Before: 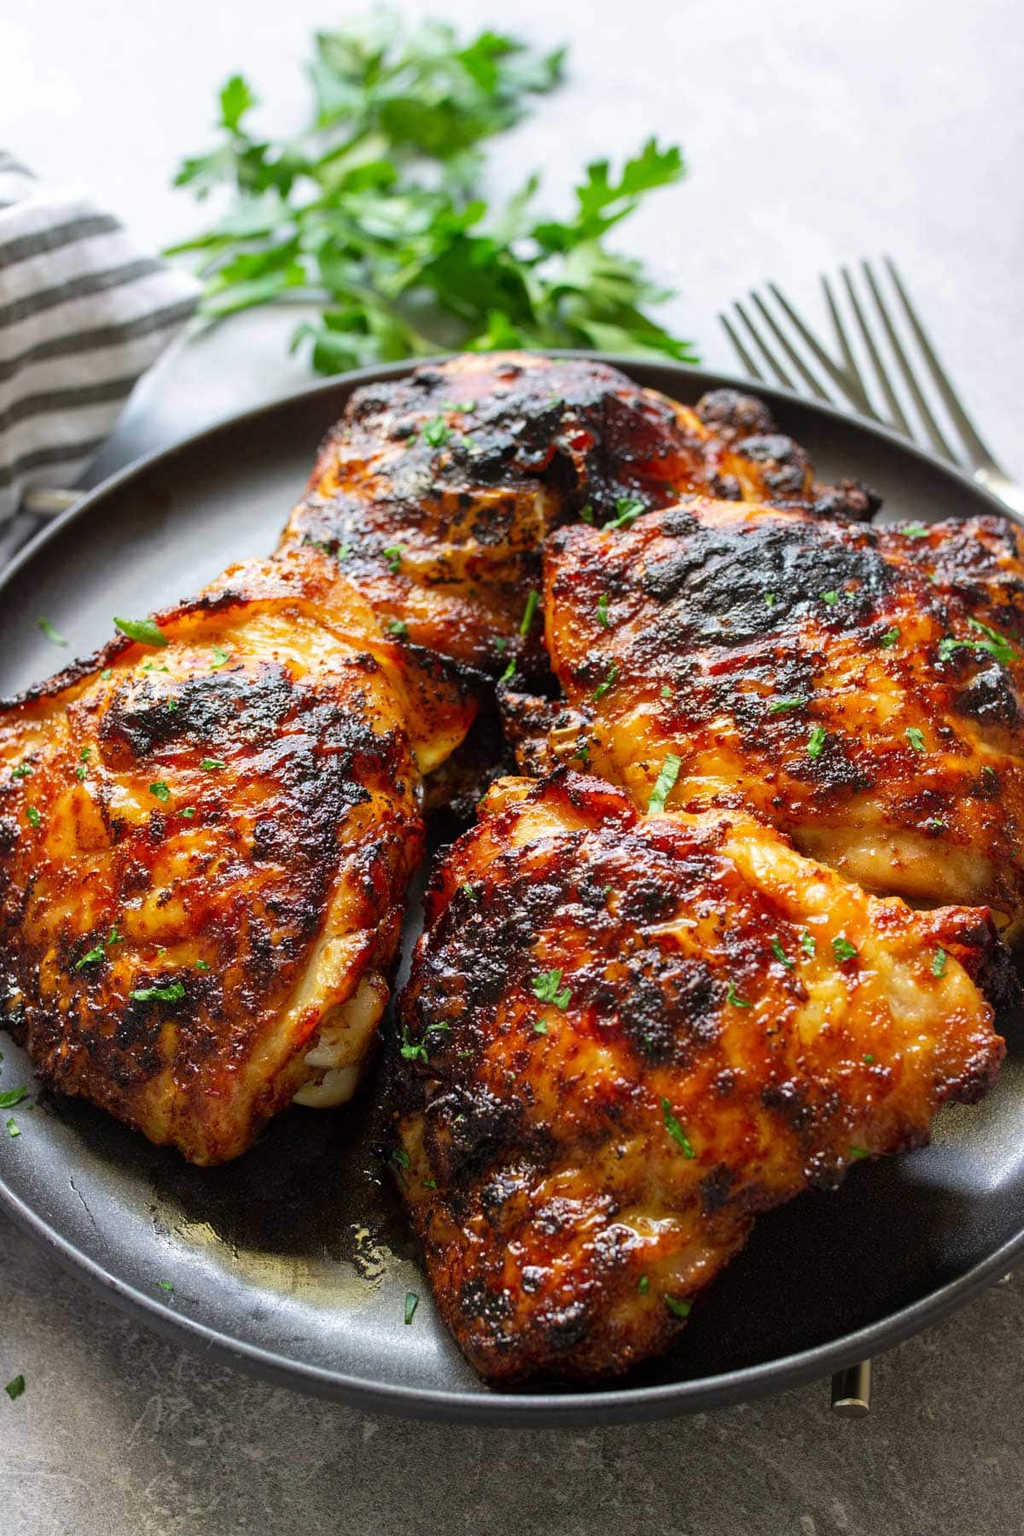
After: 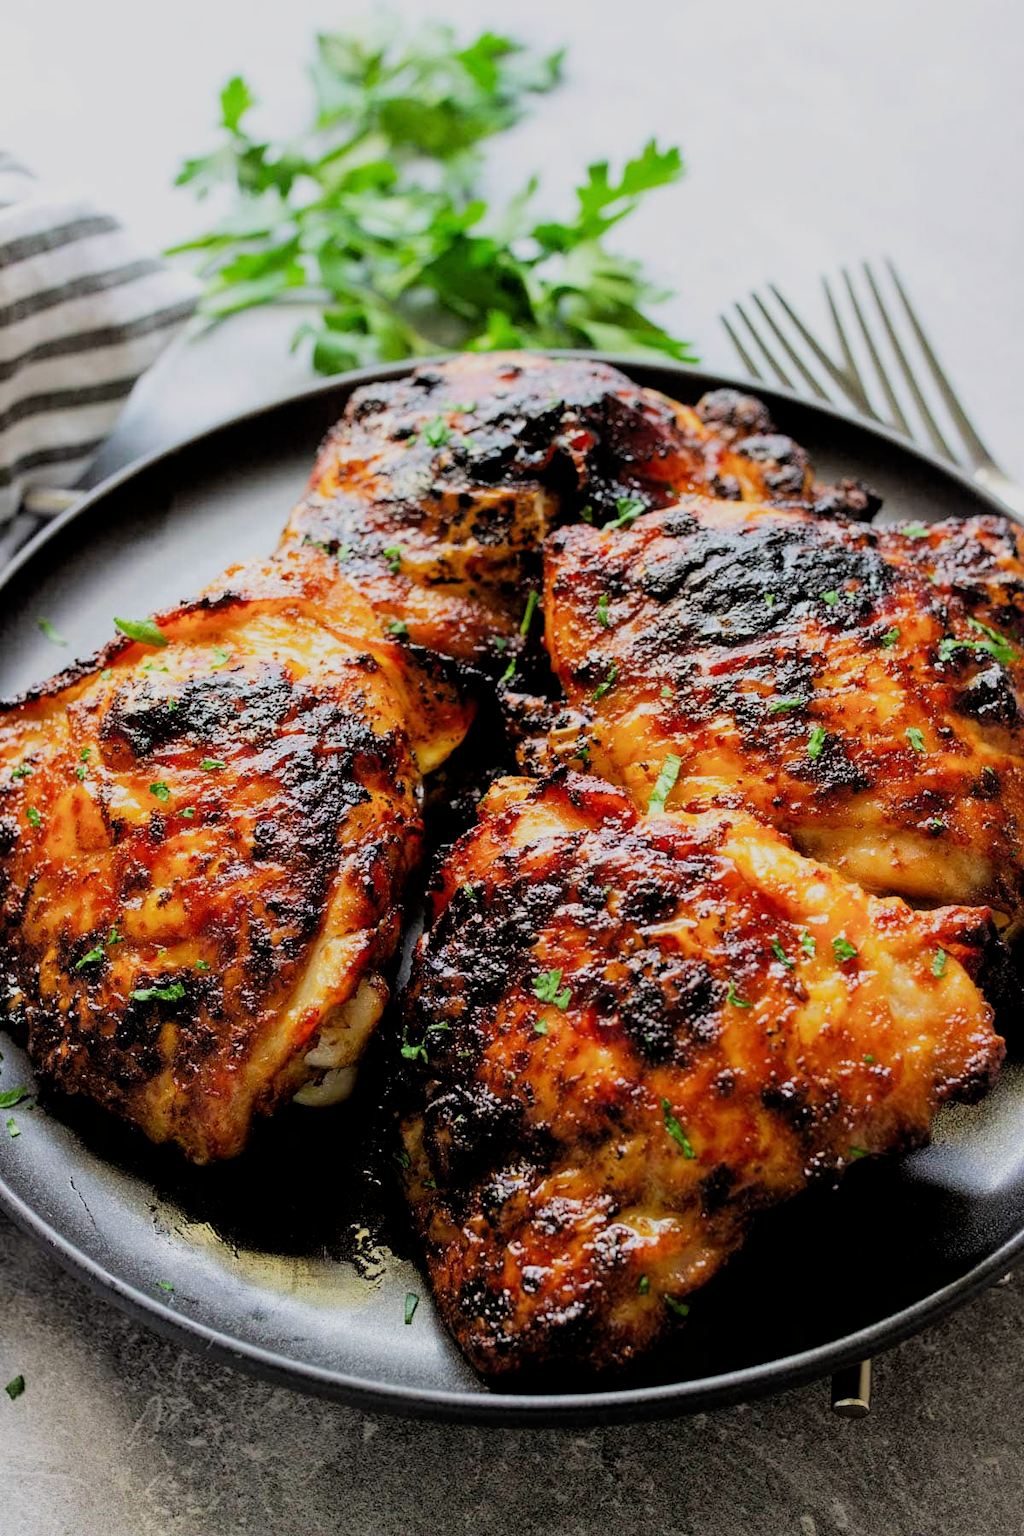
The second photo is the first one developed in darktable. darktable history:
filmic rgb: black relative exposure -4.14 EV, white relative exposure 5.1 EV, hardness 2.11, contrast 1.165
exposure: exposure 0.236 EV, compensate highlight preservation false
